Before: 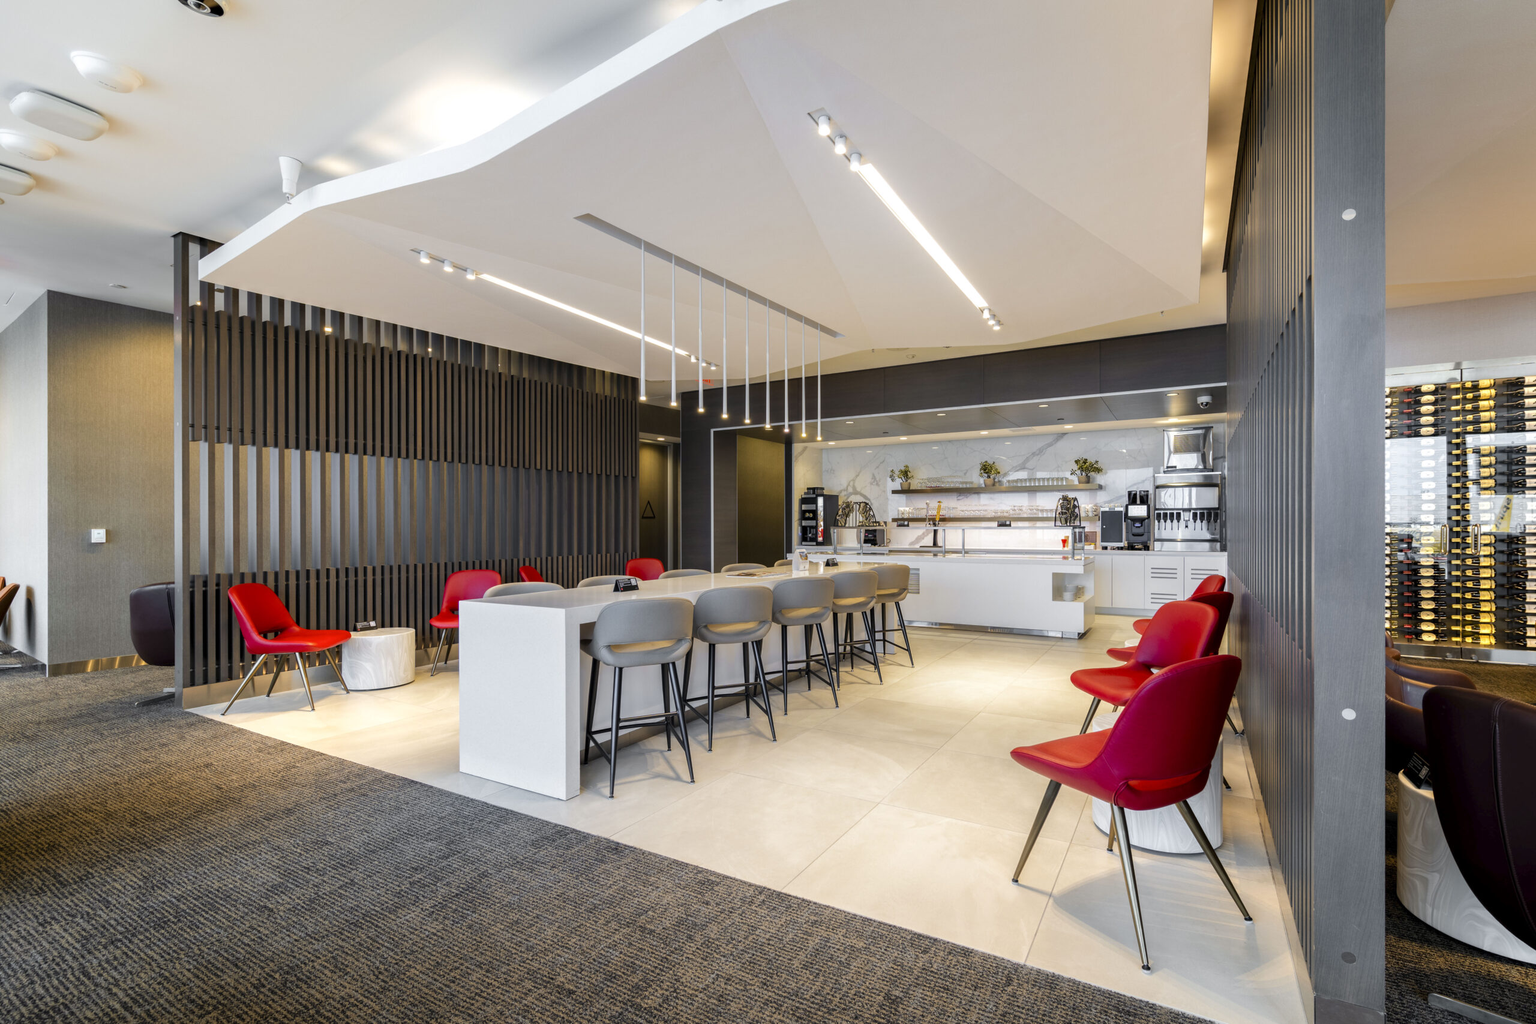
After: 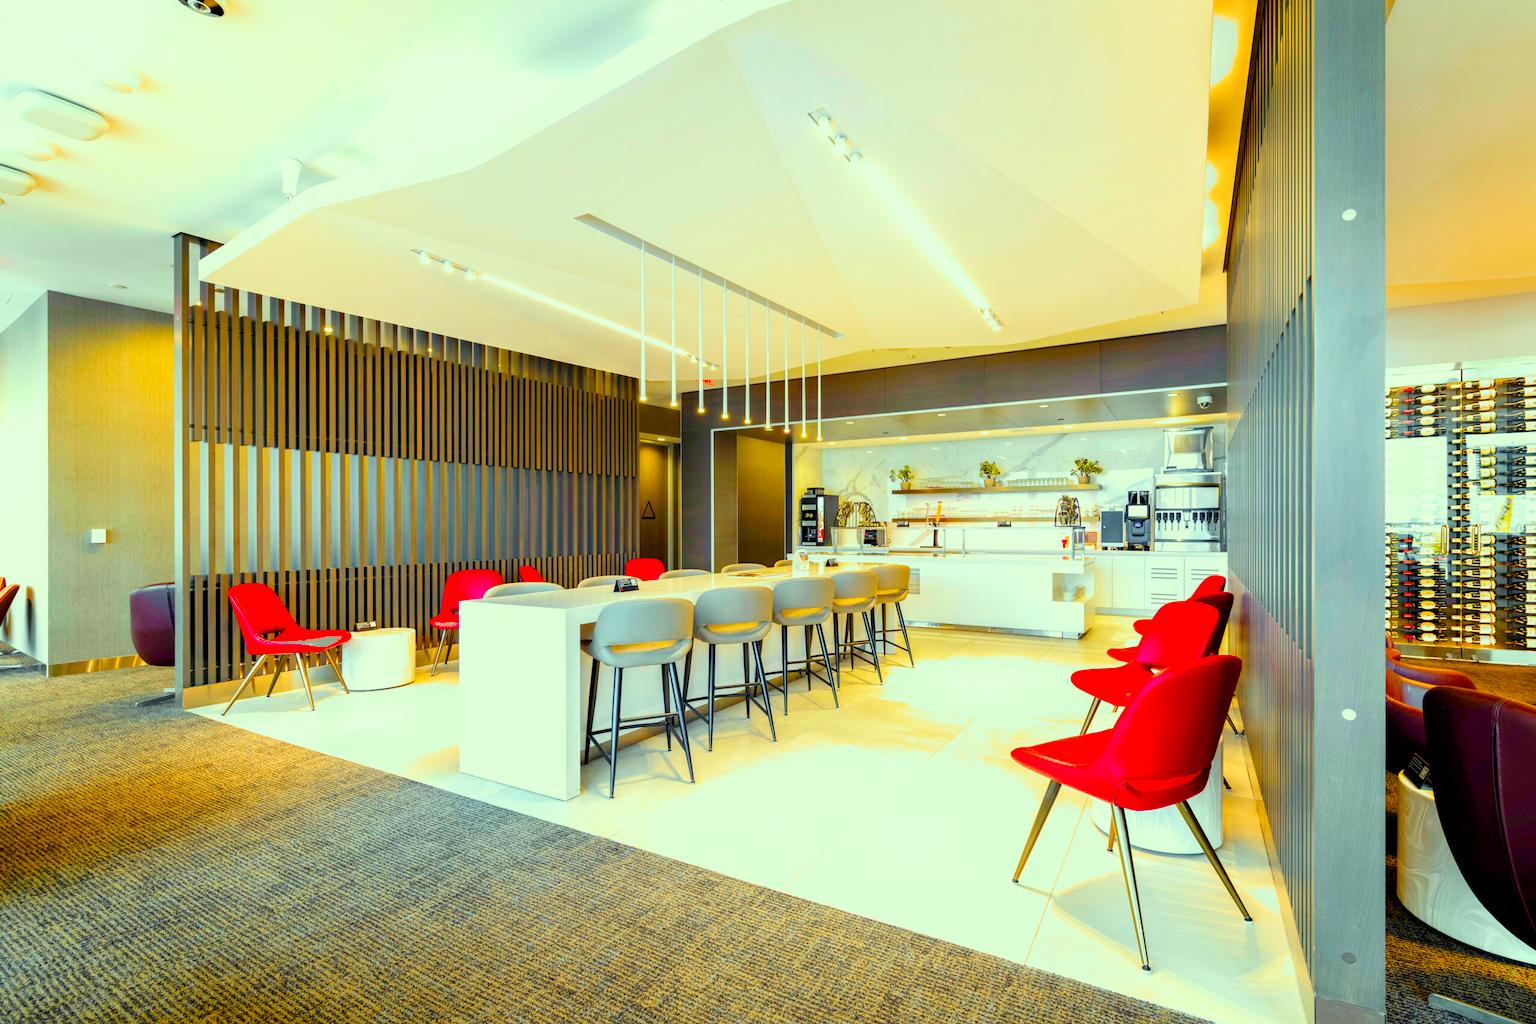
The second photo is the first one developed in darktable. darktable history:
color balance rgb: perceptual saturation grading › global saturation 20%, perceptual saturation grading › highlights -25%, perceptual saturation grading › shadows 50%
filmic rgb: middle gray luminance 18.42%, black relative exposure -10.5 EV, white relative exposure 3.4 EV, threshold 6 EV, target black luminance 0%, hardness 6.03, latitude 99%, contrast 0.847, shadows ↔ highlights balance 0.505%, add noise in highlights 0, preserve chrominance max RGB, color science v3 (2019), use custom middle-gray values true, iterations of high-quality reconstruction 0, contrast in highlights soft, enable highlight reconstruction true
exposure: black level correction 0, exposure 1.45 EV, compensate exposure bias true, compensate highlight preservation false
color correction: highlights a* -10.77, highlights b* 9.8, saturation 1.72
